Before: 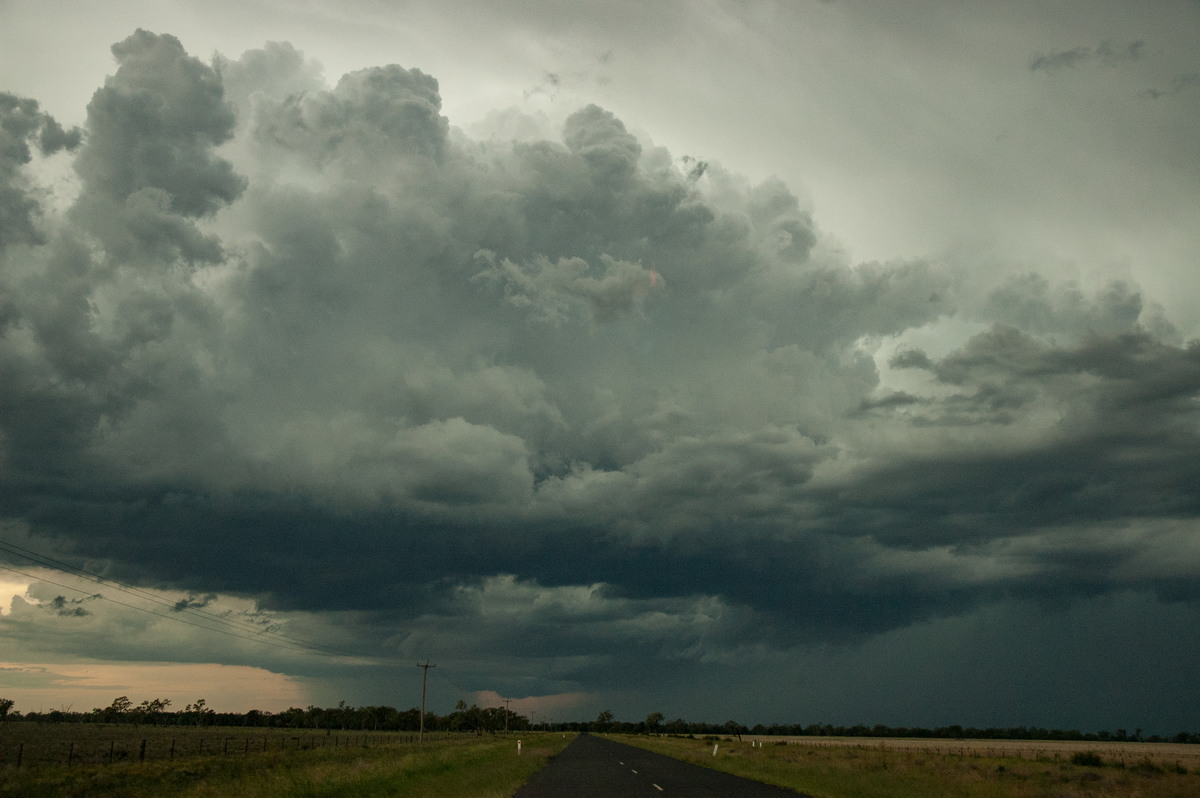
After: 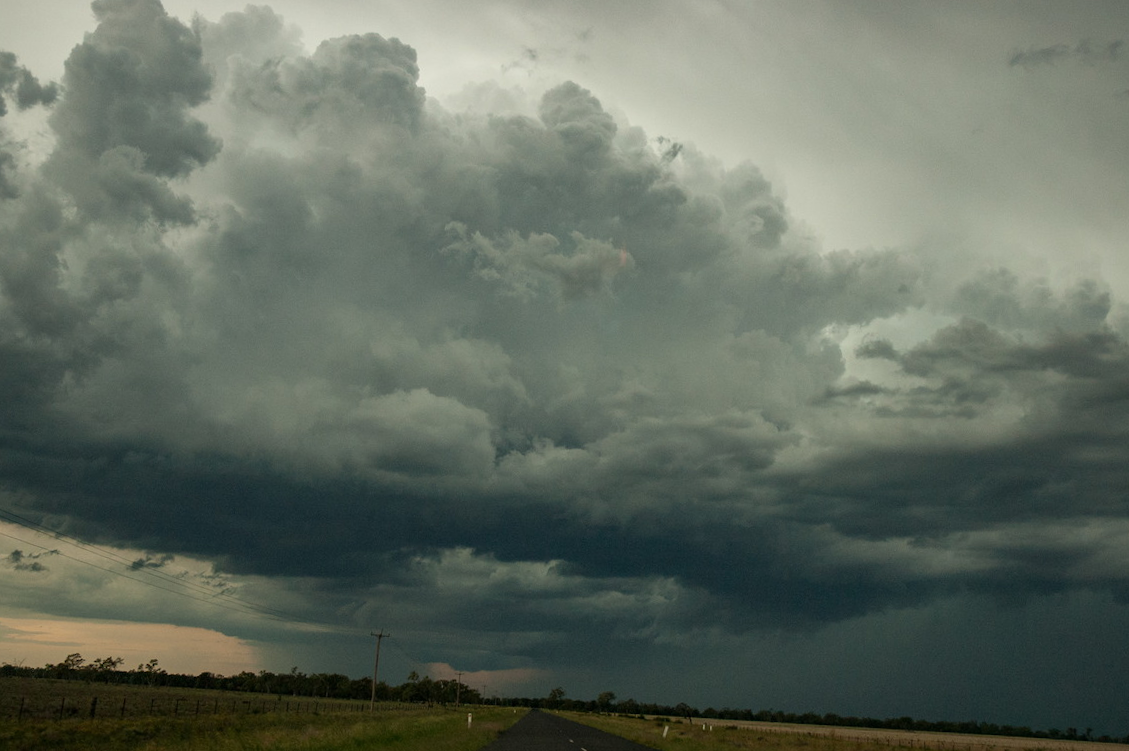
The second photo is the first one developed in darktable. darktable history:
crop and rotate: angle -2.41°
